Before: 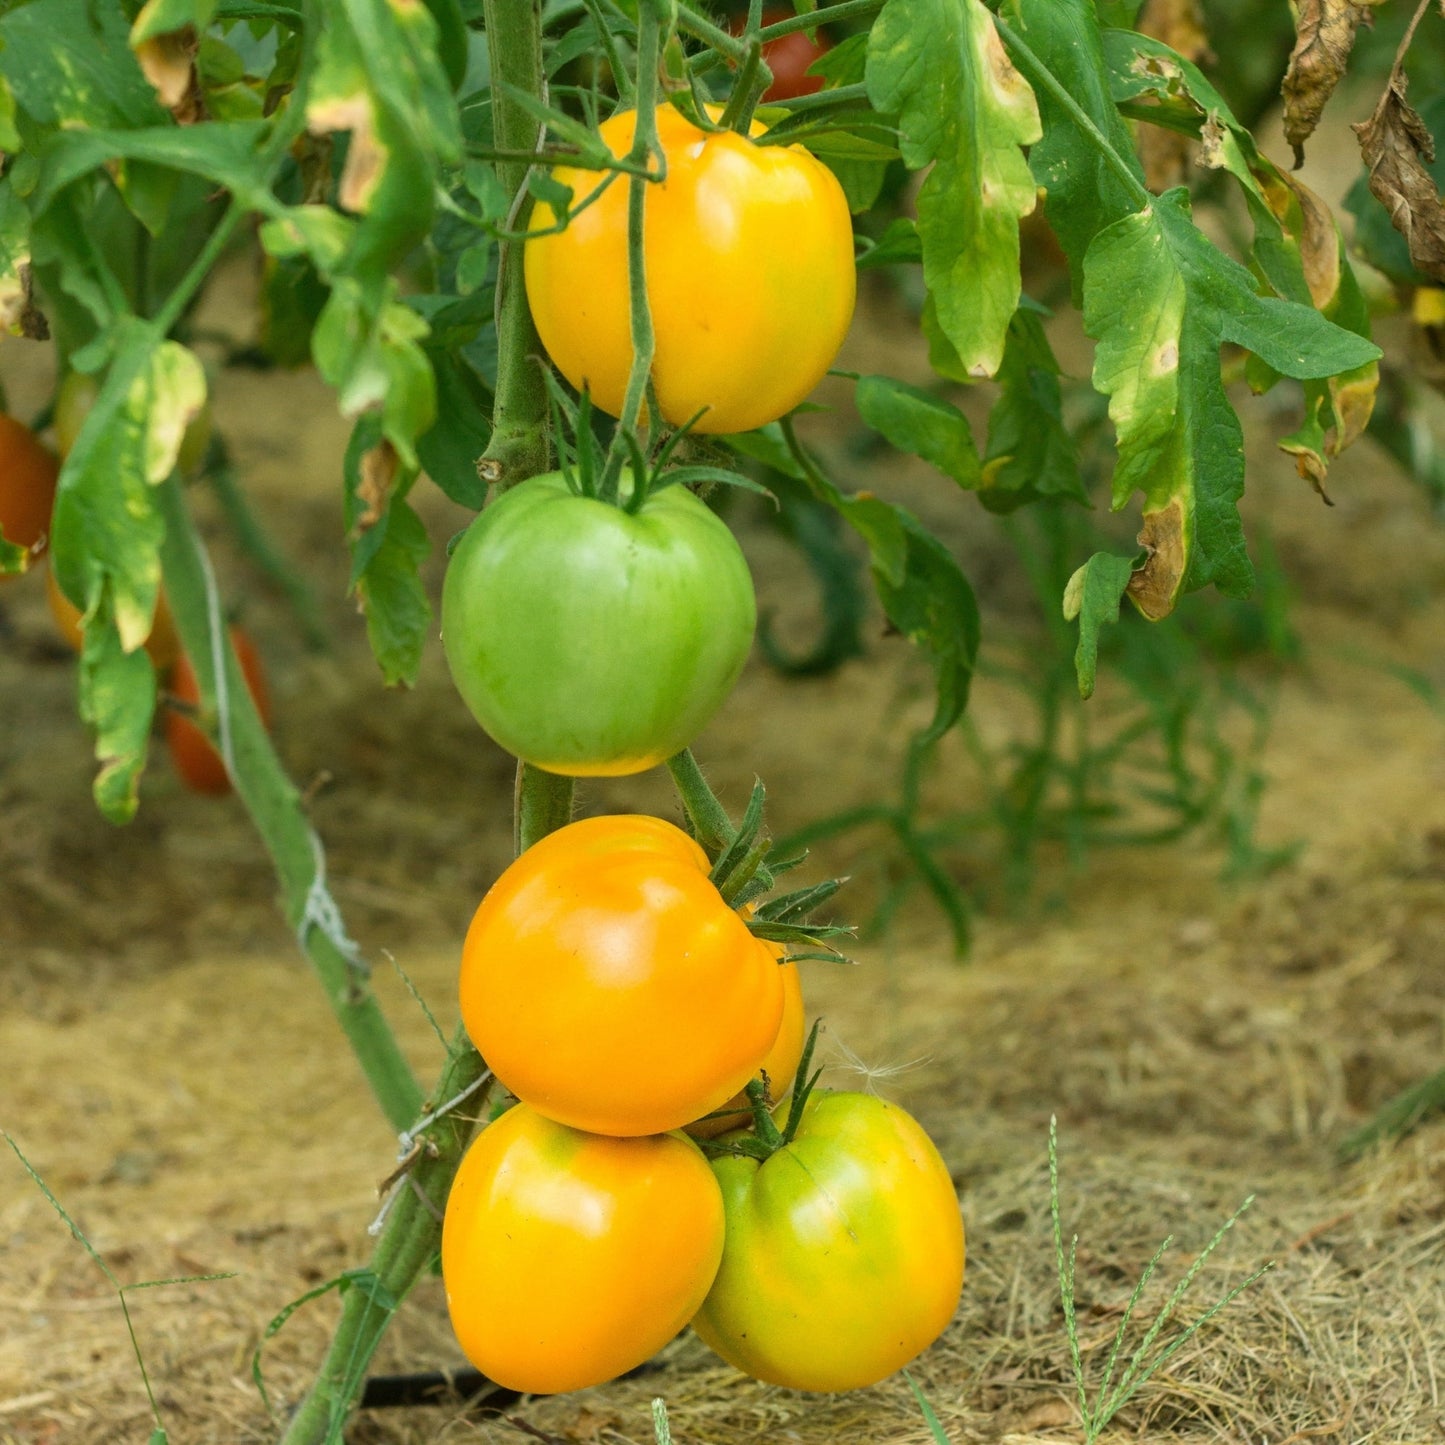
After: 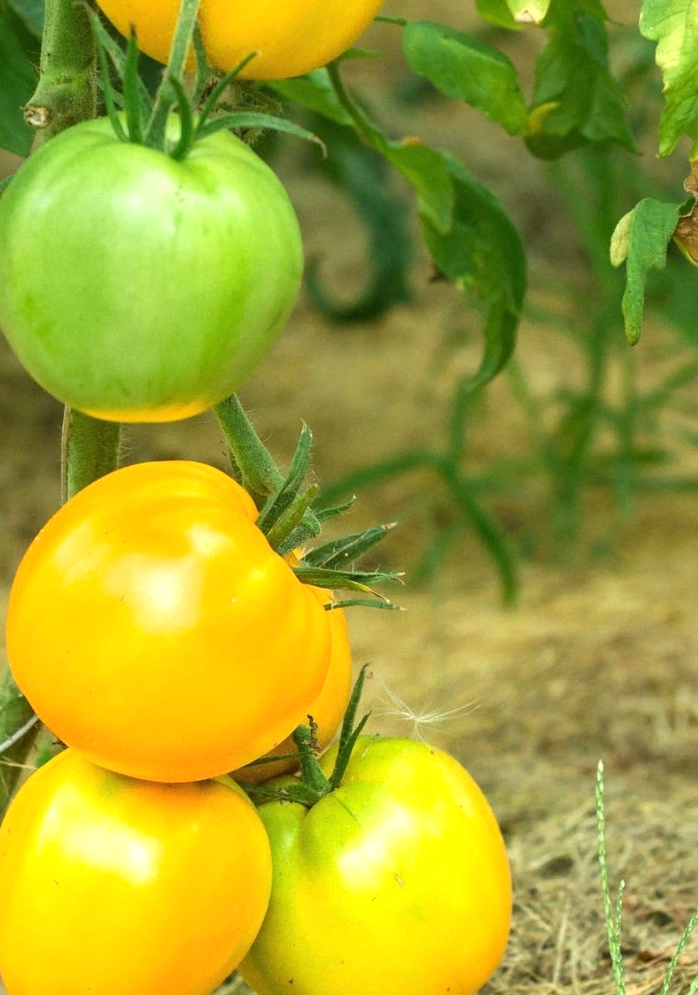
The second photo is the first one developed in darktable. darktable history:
crop: left 31.406%, top 24.528%, right 20.239%, bottom 6.605%
exposure: exposure 0.603 EV, compensate exposure bias true, compensate highlight preservation false
